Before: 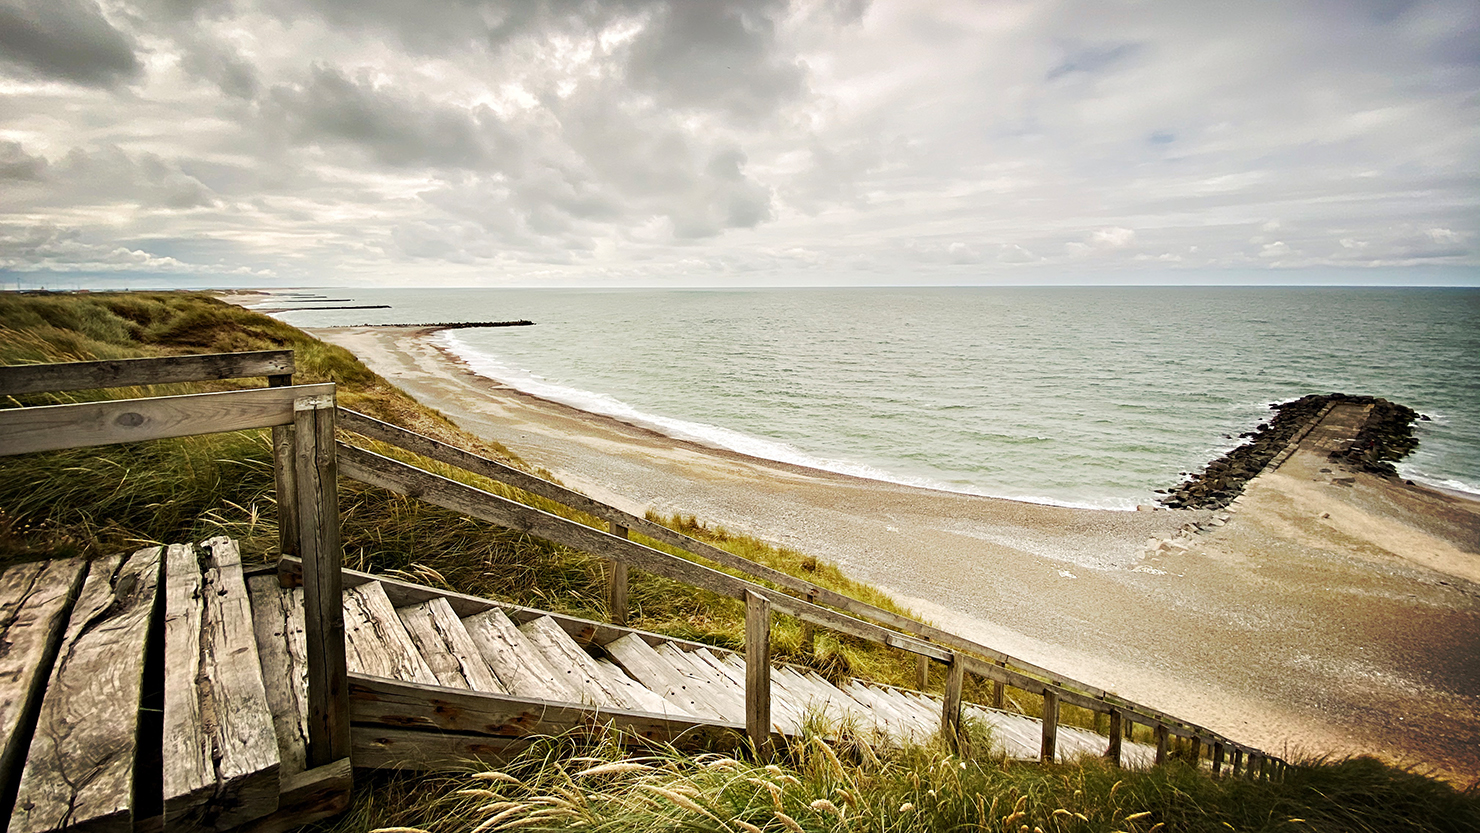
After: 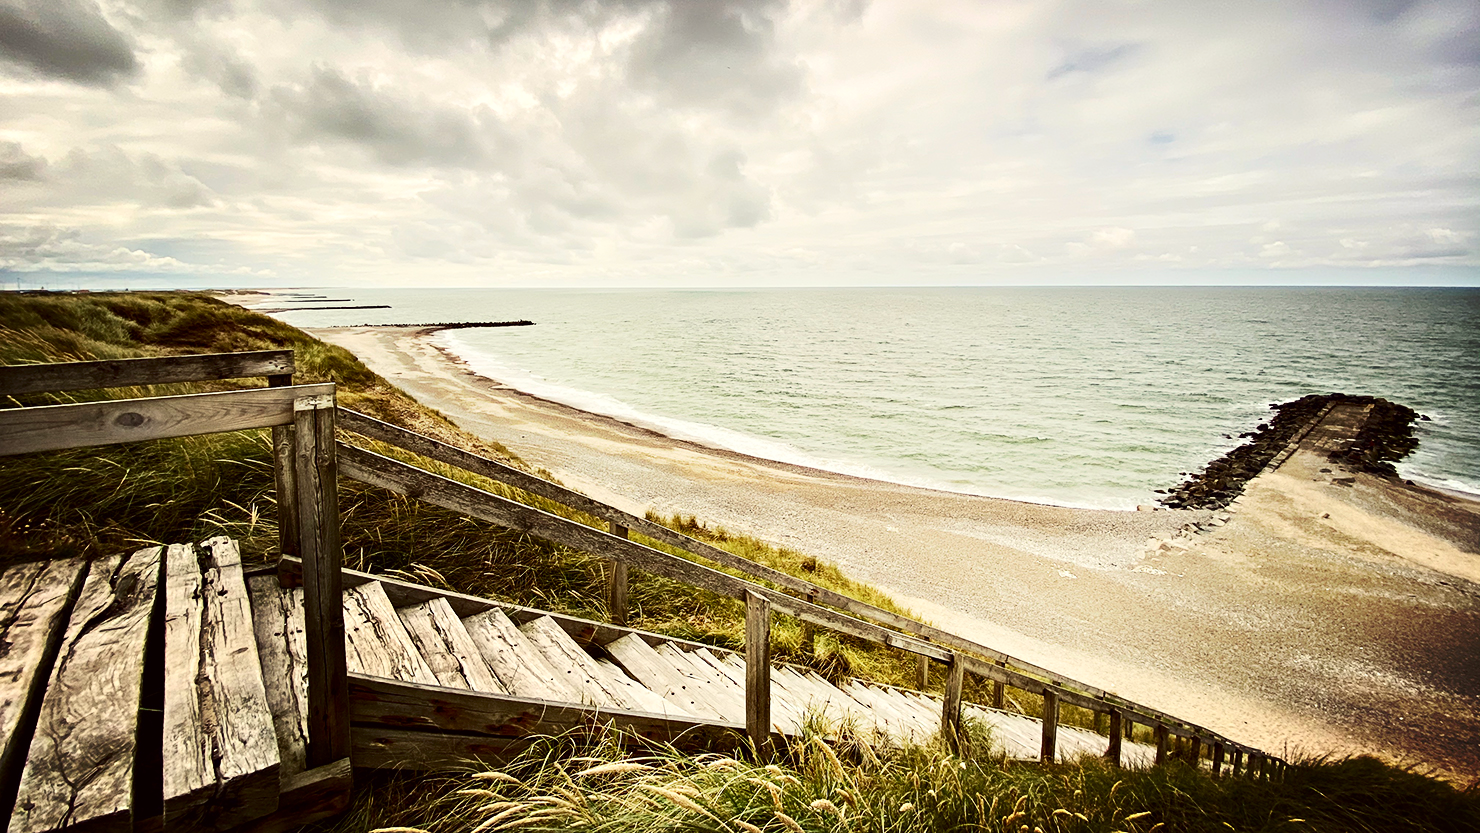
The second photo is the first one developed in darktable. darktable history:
color correction: highlights a* -0.95, highlights b* 4.5, shadows a* 3.55
contrast brightness saturation: contrast 0.28
